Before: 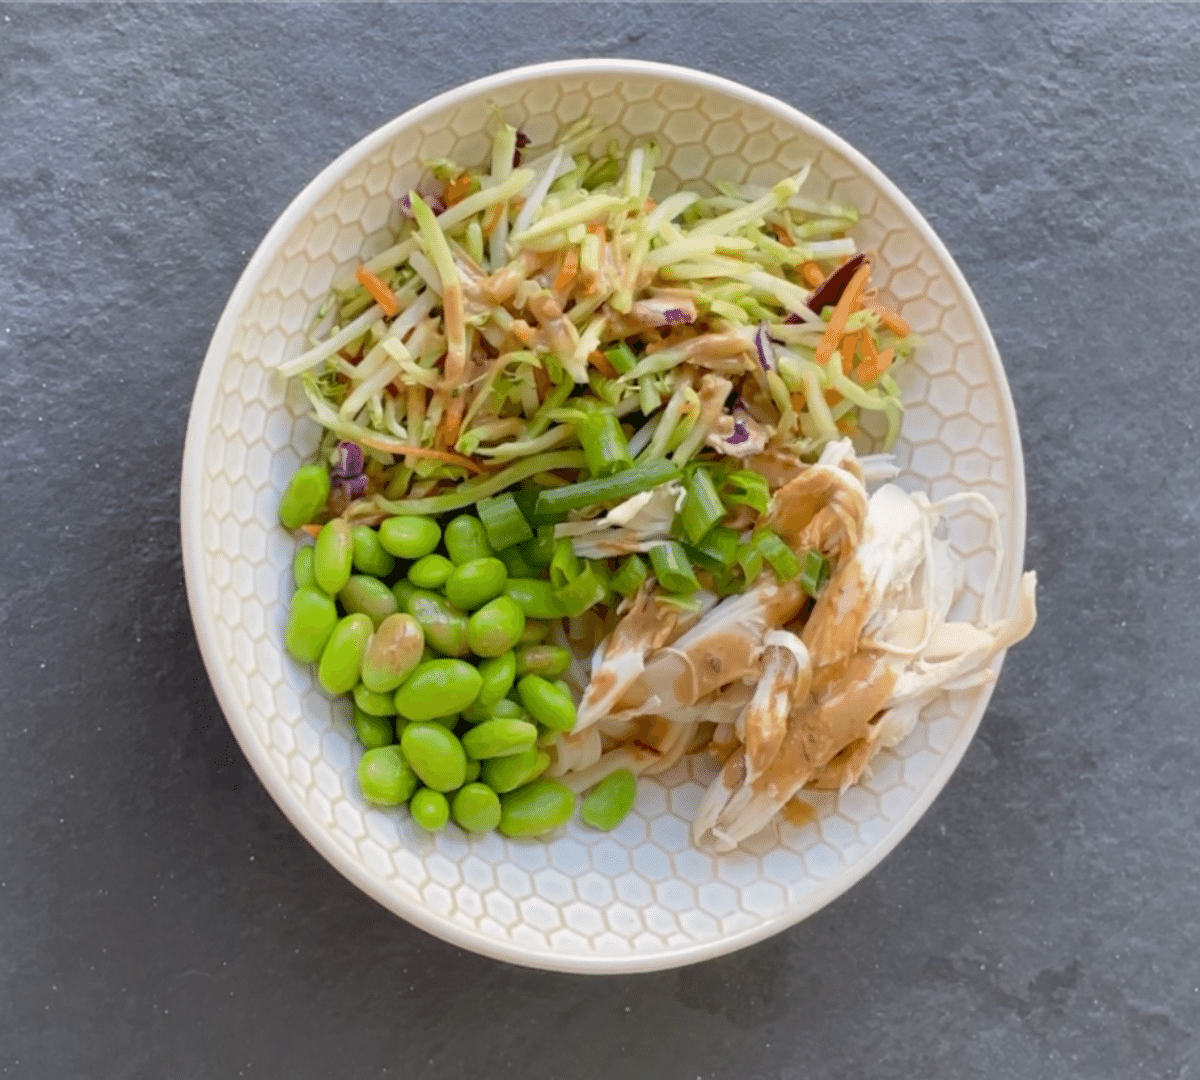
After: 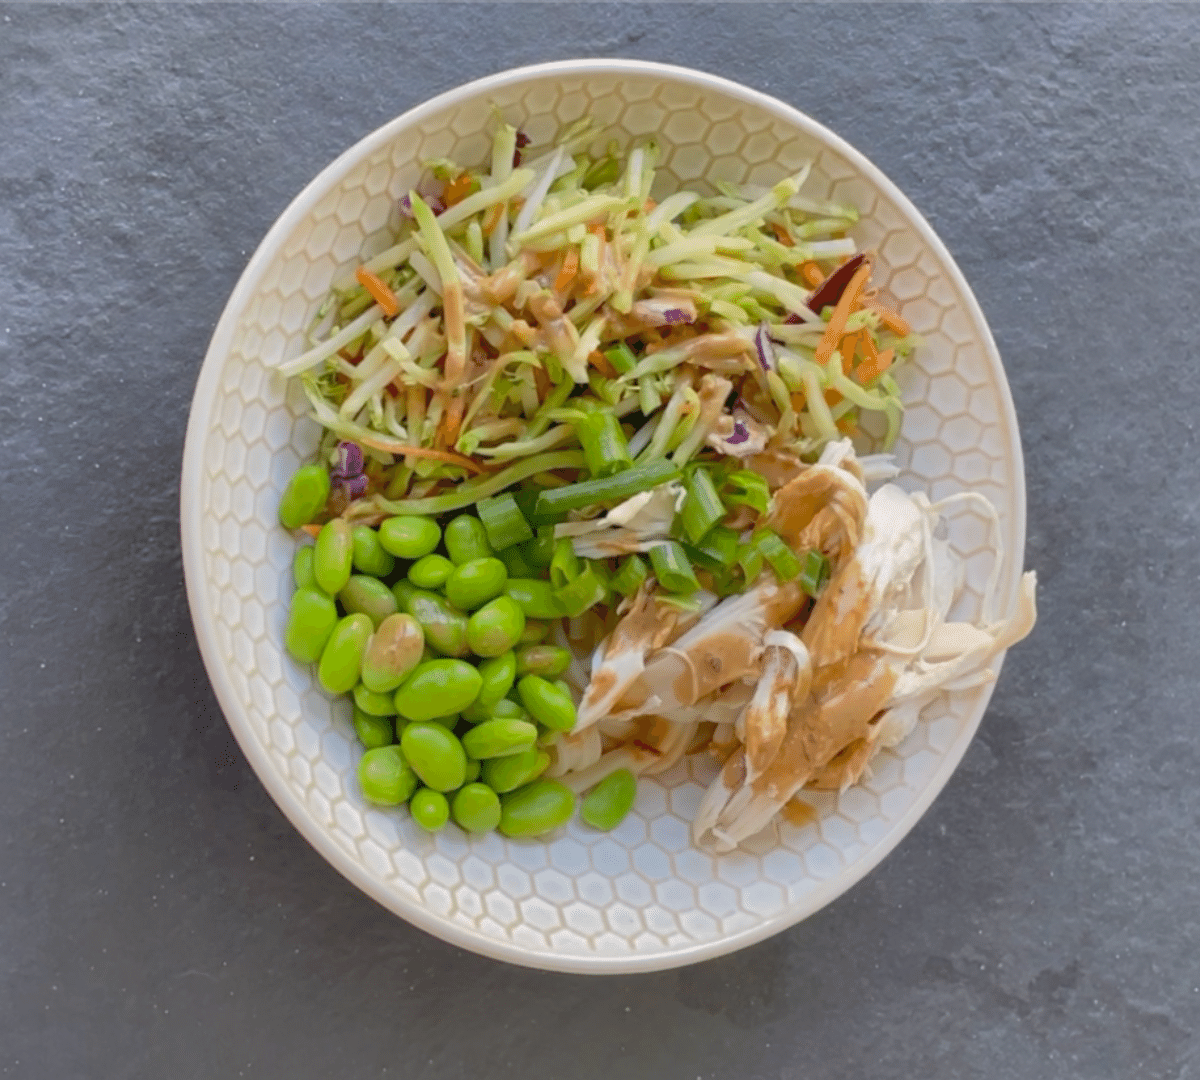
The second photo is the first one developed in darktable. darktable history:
shadows and highlights: shadows 58.4, highlights -60.03
